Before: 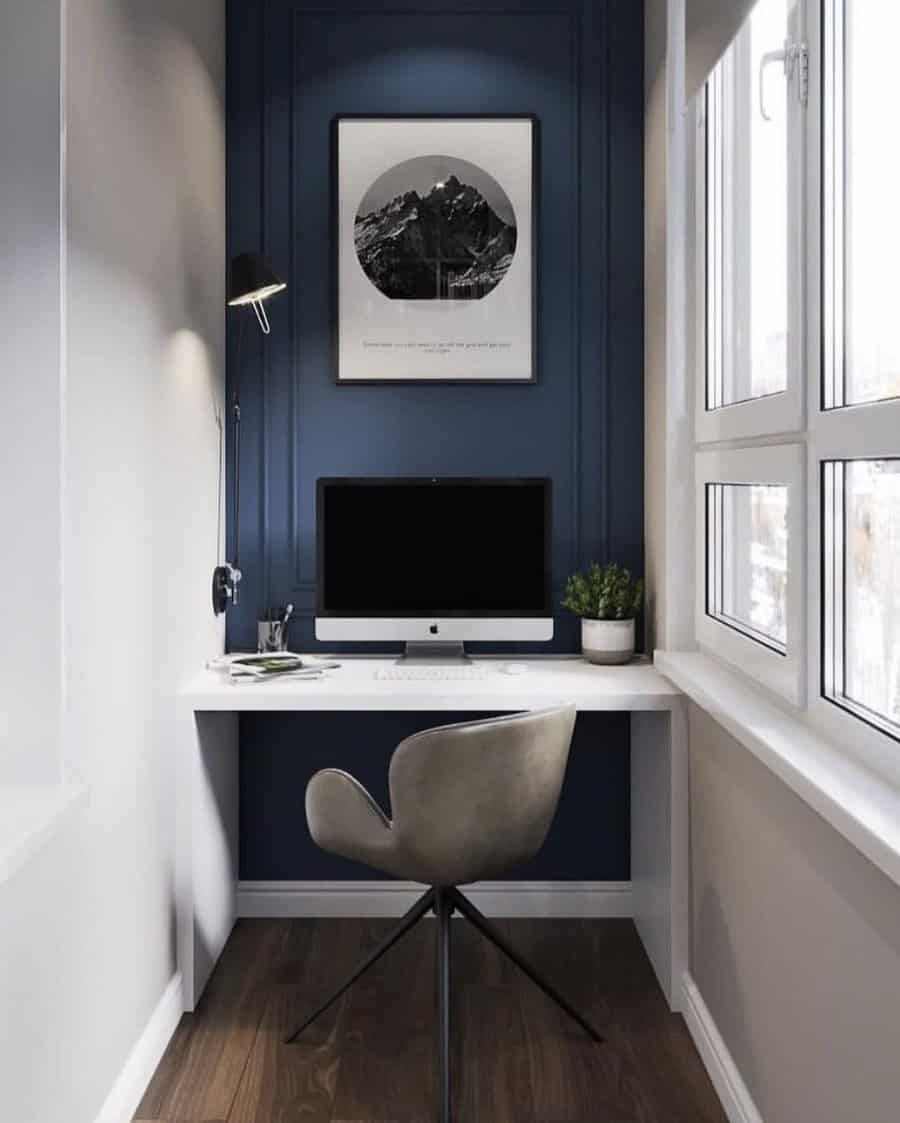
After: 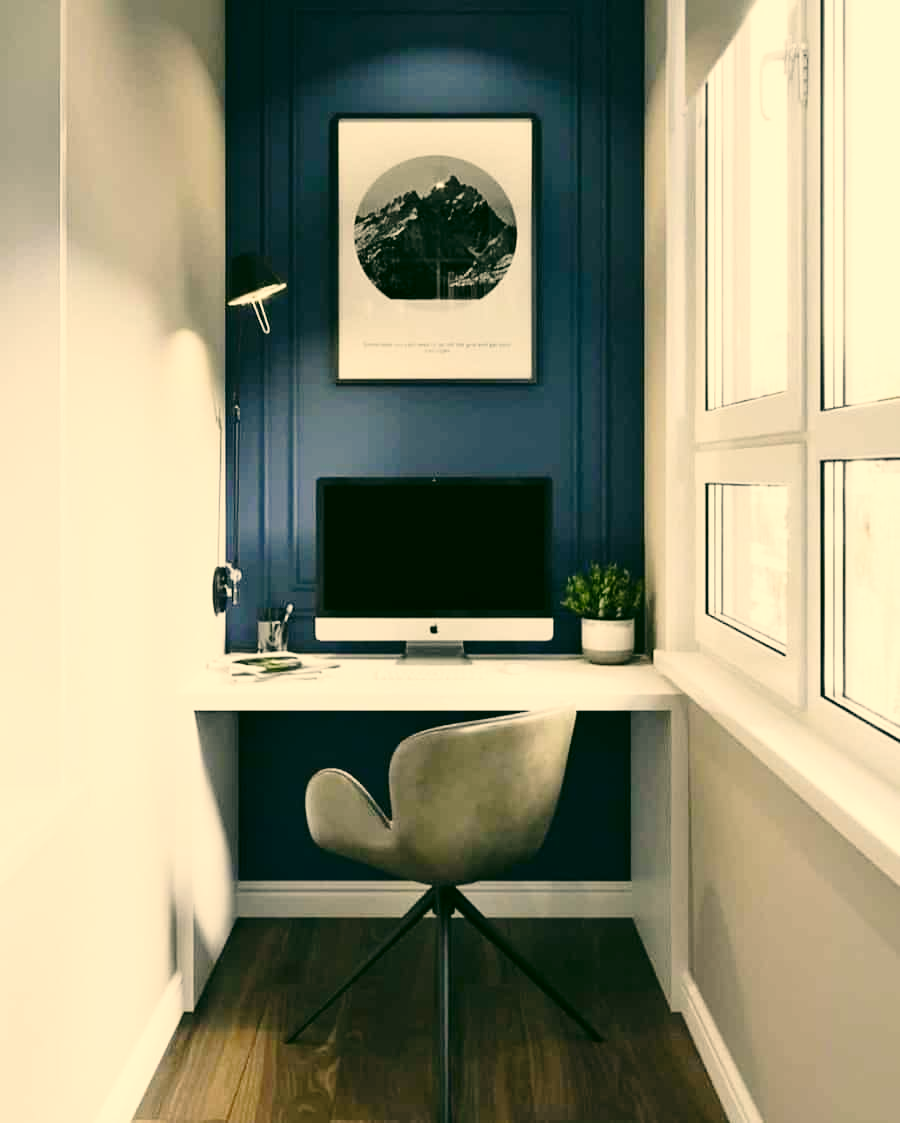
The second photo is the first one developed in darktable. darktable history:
color correction: highlights a* 5.3, highlights b* 24.26, shadows a* -15.58, shadows b* 4.02
base curve: curves: ch0 [(0, 0) (0.028, 0.03) (0.121, 0.232) (0.46, 0.748) (0.859, 0.968) (1, 1)], preserve colors none
